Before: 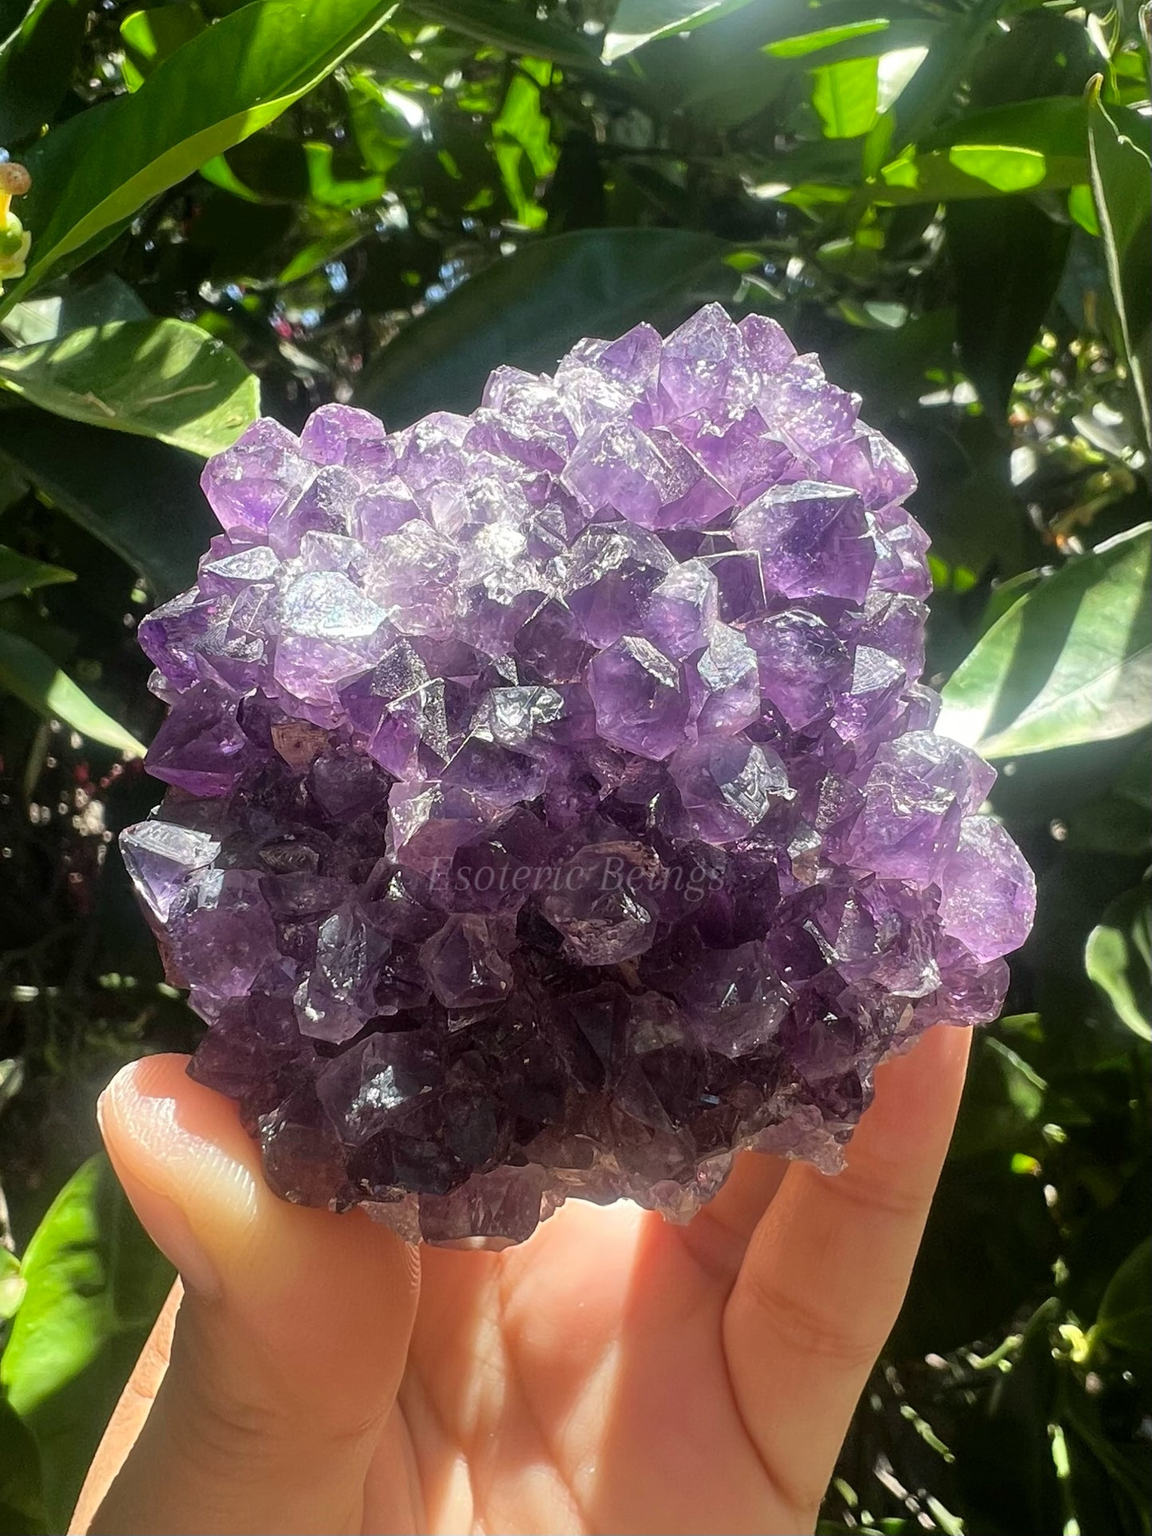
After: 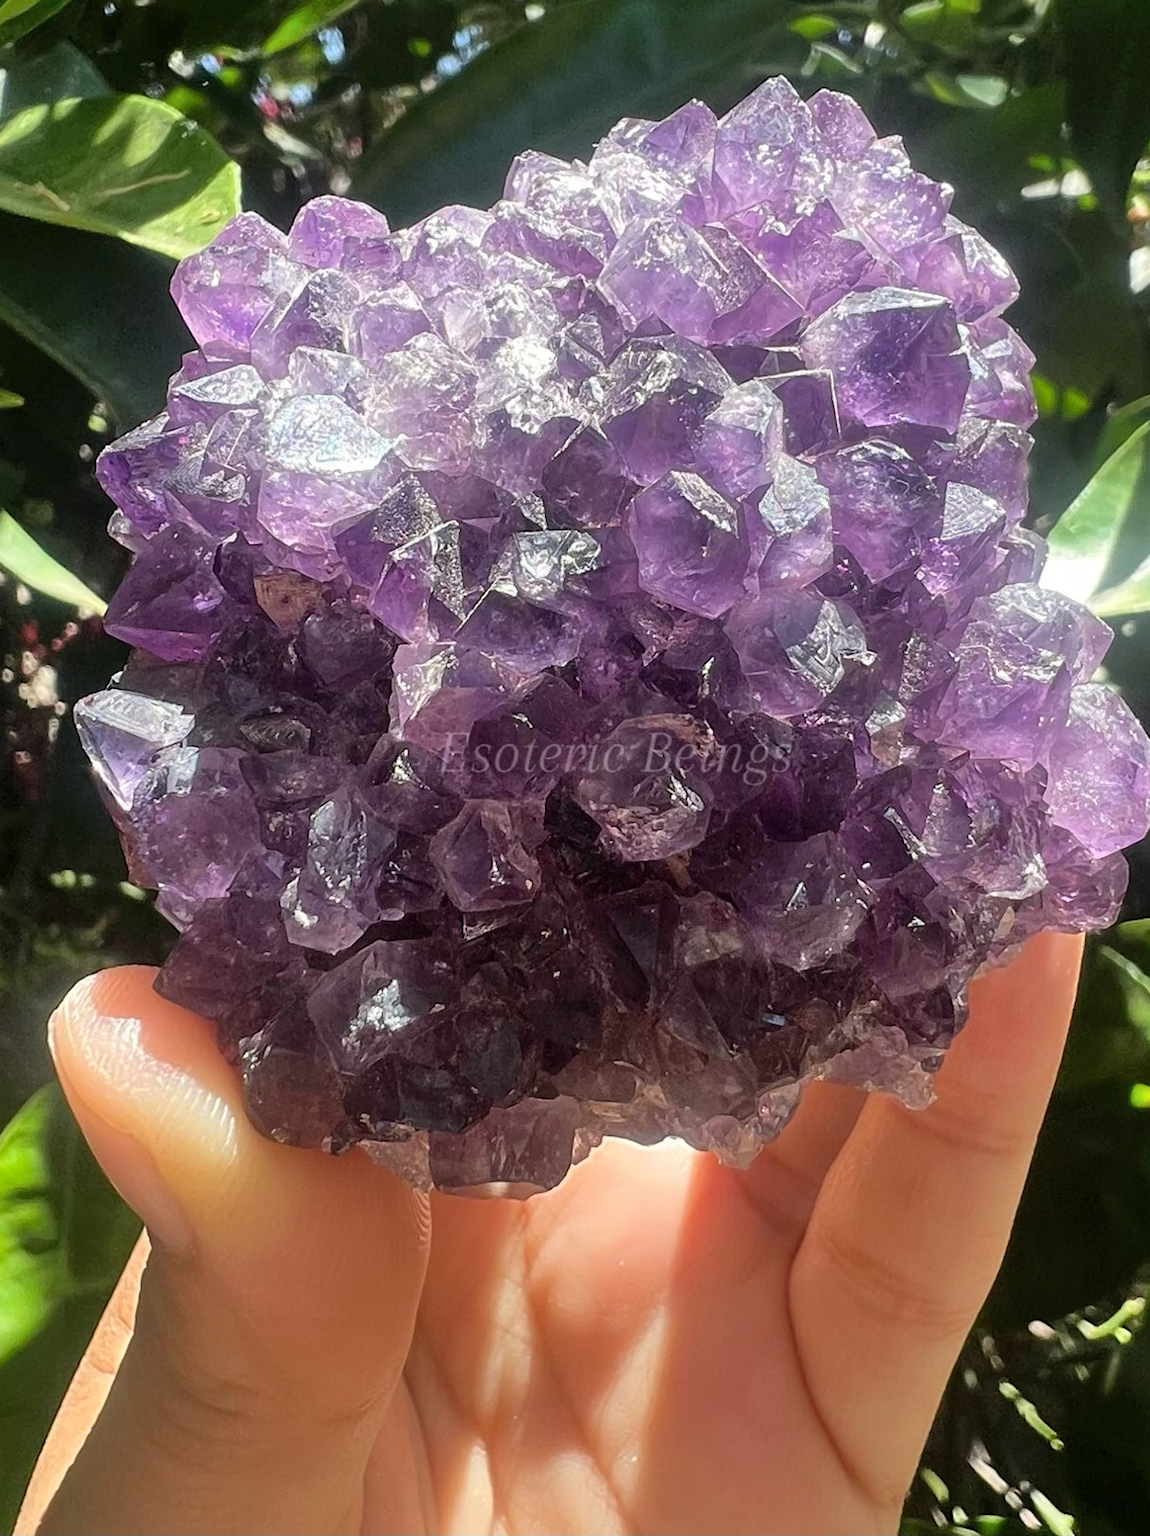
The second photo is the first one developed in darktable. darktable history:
shadows and highlights: low approximation 0.01, soften with gaussian
crop and rotate: left 4.968%, top 15.518%, right 10.658%
